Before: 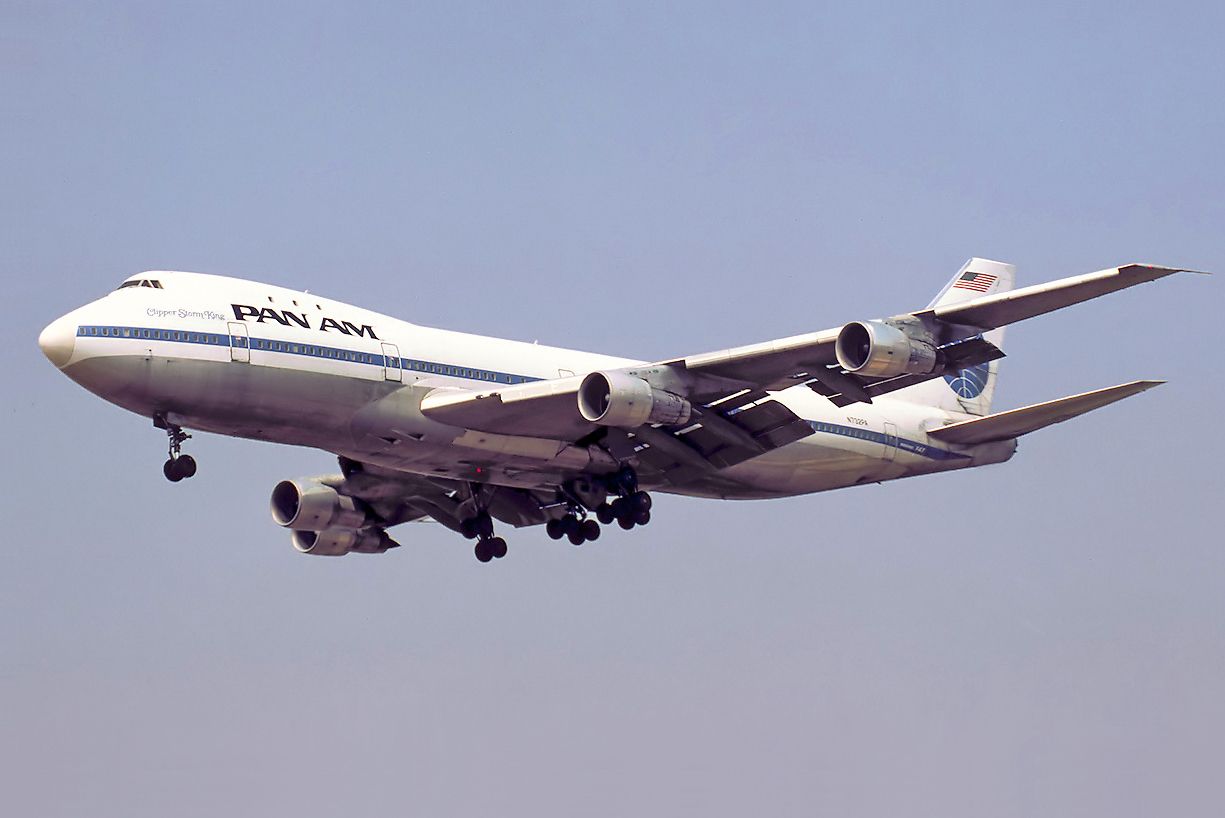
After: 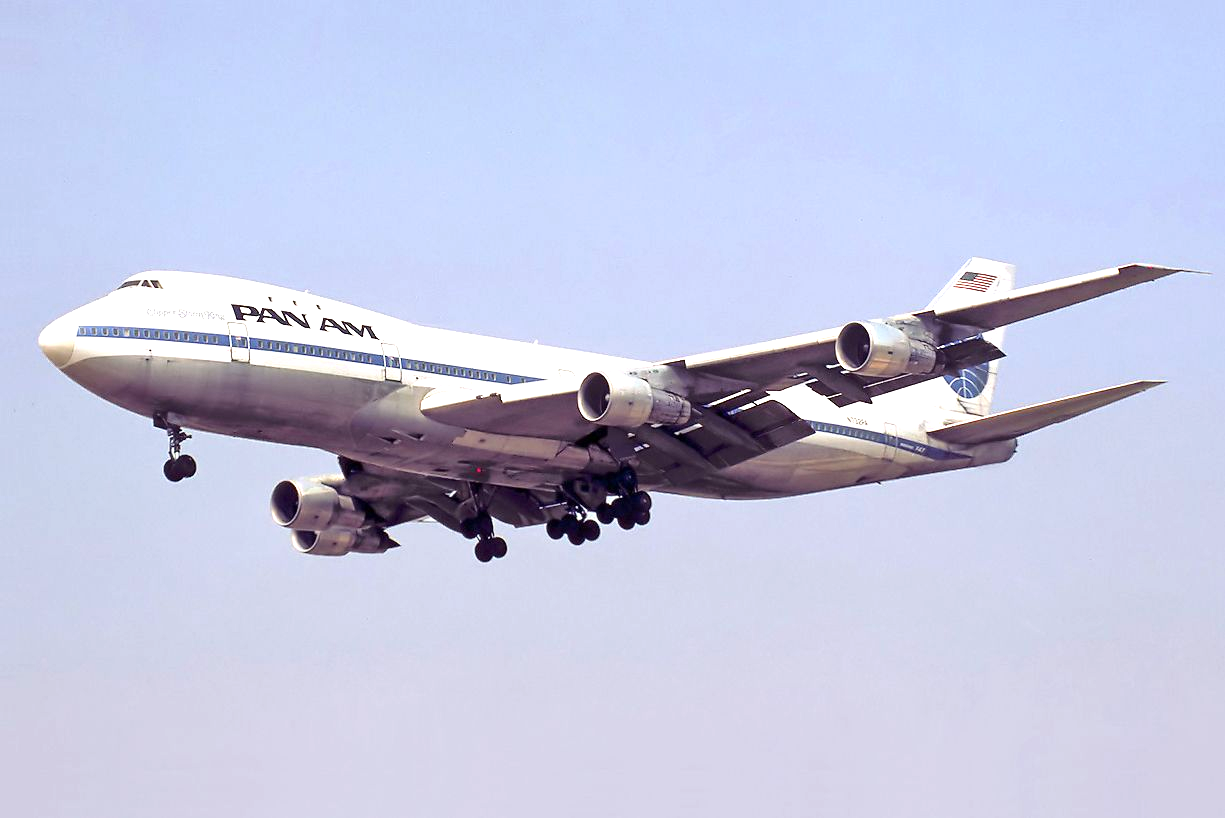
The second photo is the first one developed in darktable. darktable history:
tone curve: curves: ch0 [(0, 0) (0.003, 0.003) (0.011, 0.011) (0.025, 0.024) (0.044, 0.043) (0.069, 0.068) (0.1, 0.097) (0.136, 0.133) (0.177, 0.173) (0.224, 0.219) (0.277, 0.27) (0.335, 0.327) (0.399, 0.39) (0.468, 0.457) (0.543, 0.545) (0.623, 0.625) (0.709, 0.71) (0.801, 0.801) (0.898, 0.898) (1, 1)], color space Lab, linked channels, preserve colors none
exposure: exposure 0.739 EV, compensate exposure bias true, compensate highlight preservation false
